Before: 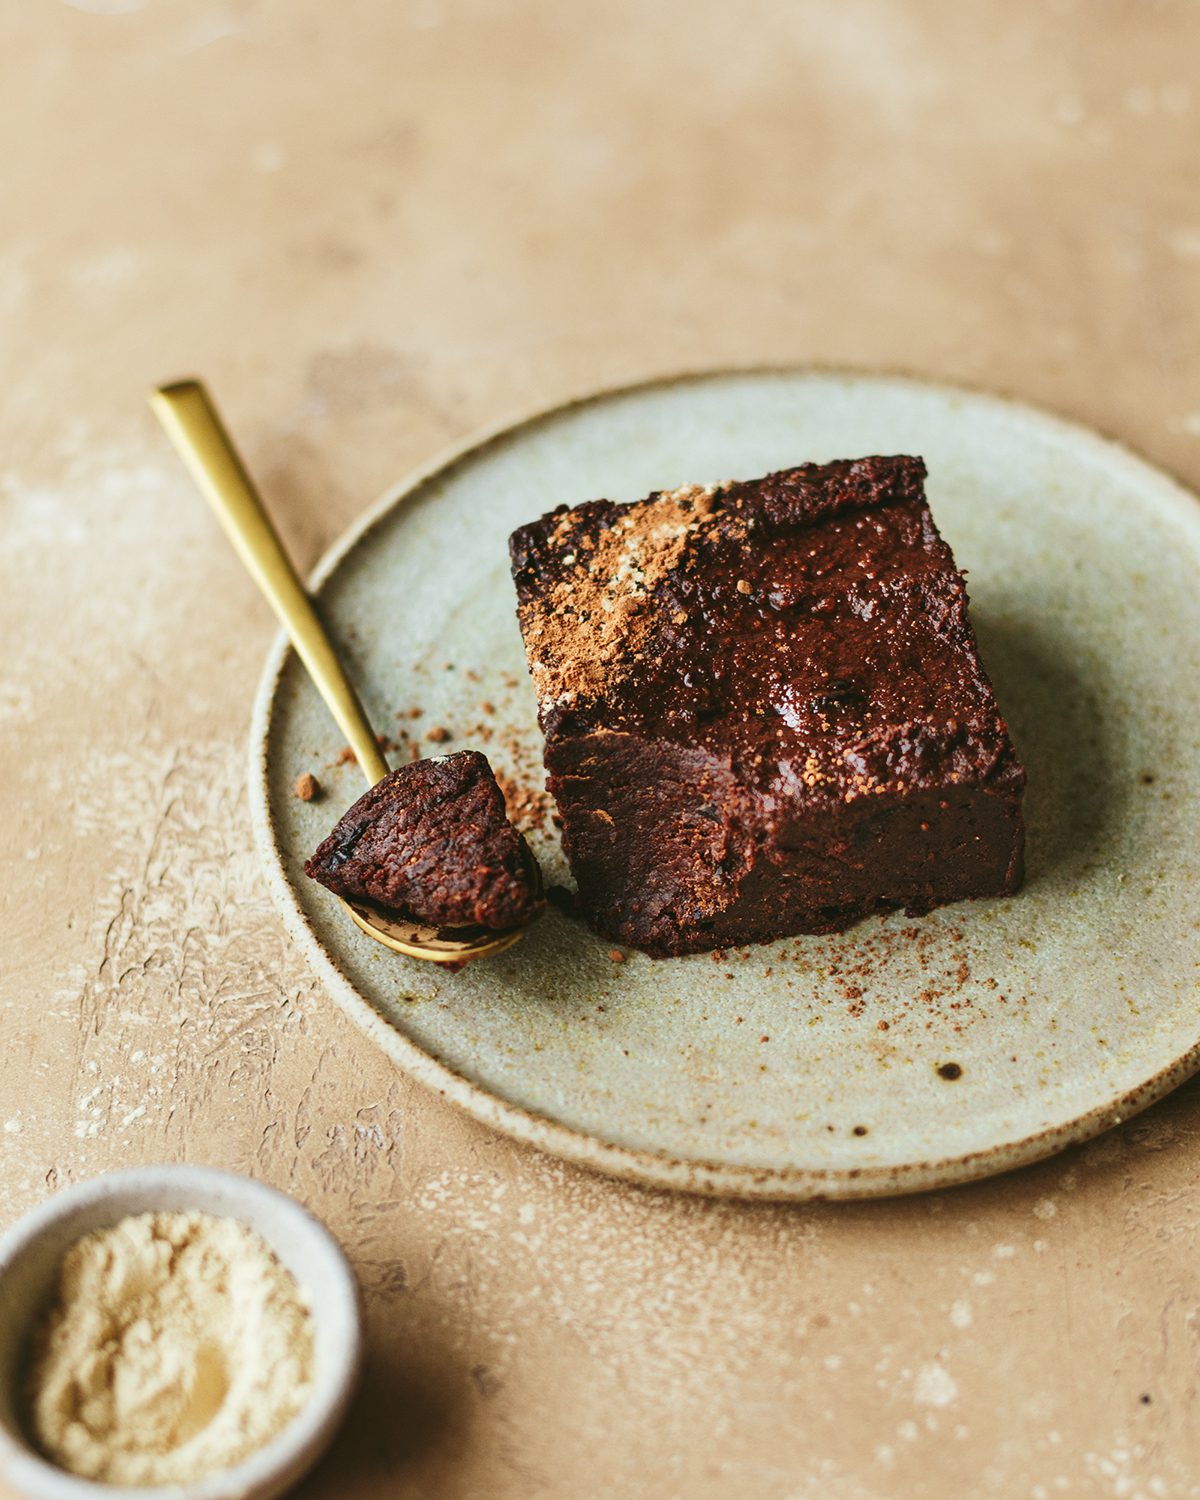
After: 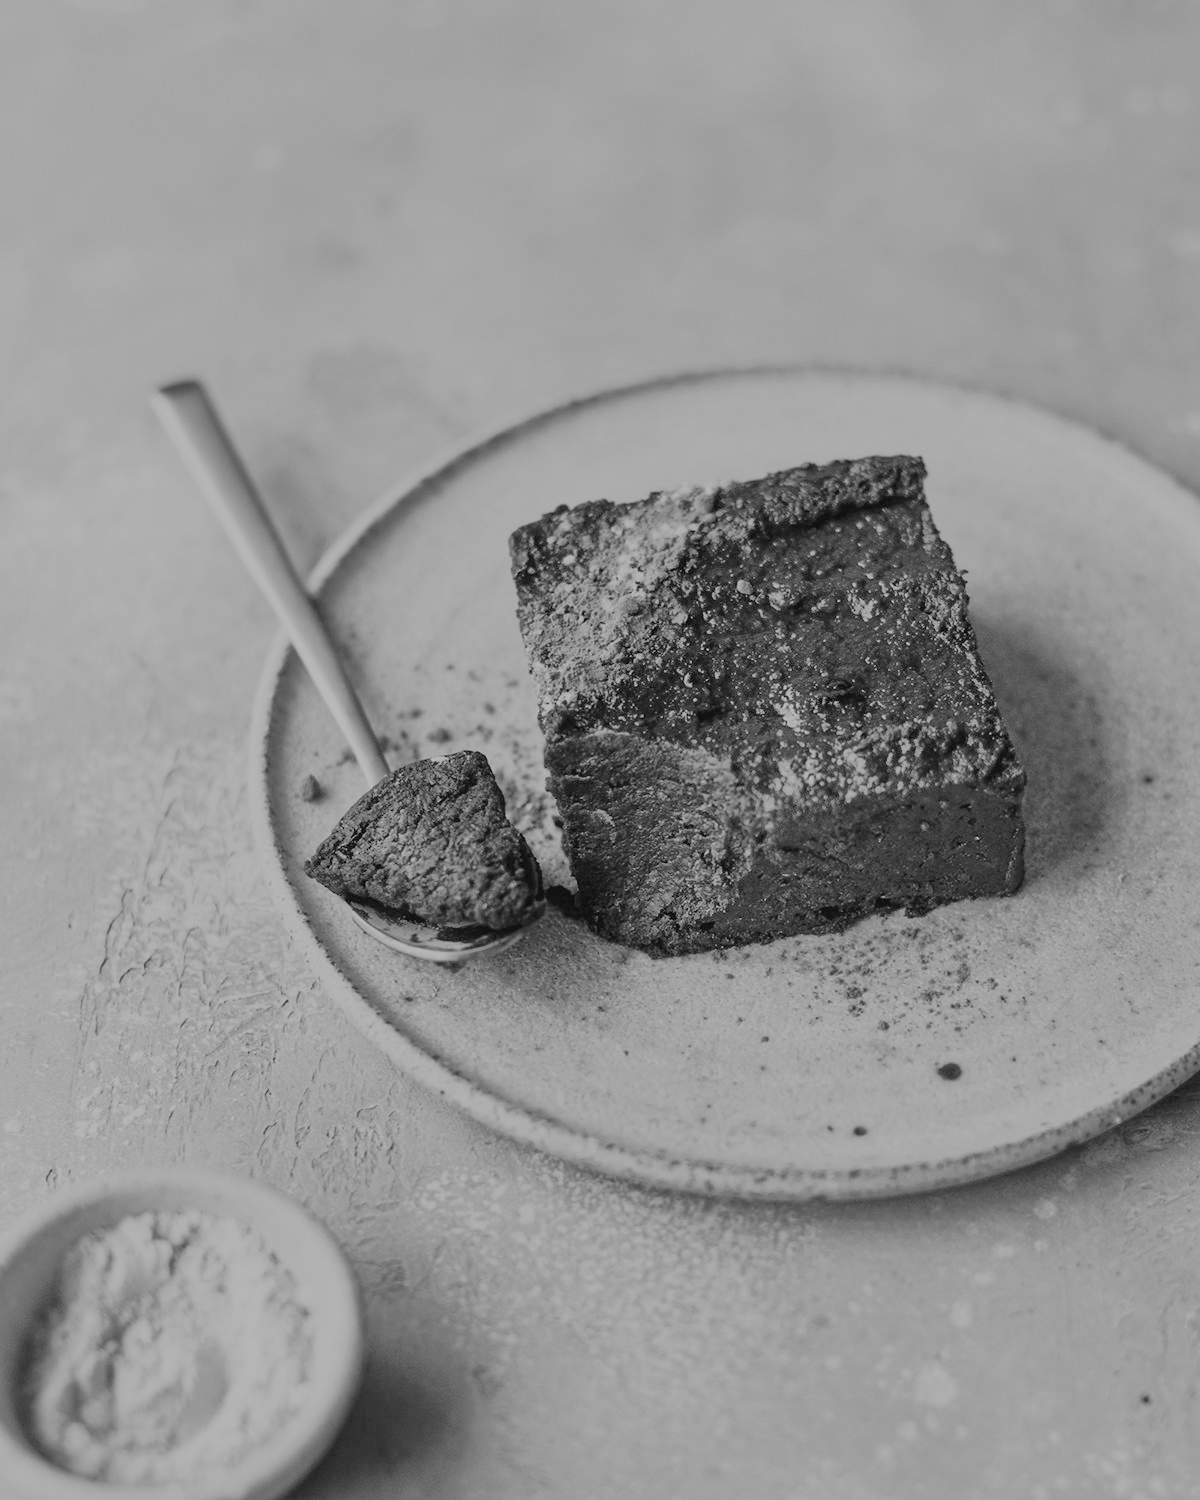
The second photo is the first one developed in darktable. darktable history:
filmic rgb: white relative exposure 8 EV, threshold 3 EV, hardness 2.44, latitude 10.07%, contrast 0.72, highlights saturation mix 10%, shadows ↔ highlights balance 1.38%, color science v4 (2020), enable highlight reconstruction true
monochrome: on, module defaults
tone equalizer: -7 EV 0.15 EV, -6 EV 0.6 EV, -5 EV 1.15 EV, -4 EV 1.33 EV, -3 EV 1.15 EV, -2 EV 0.6 EV, -1 EV 0.15 EV, mask exposure compensation -0.5 EV
